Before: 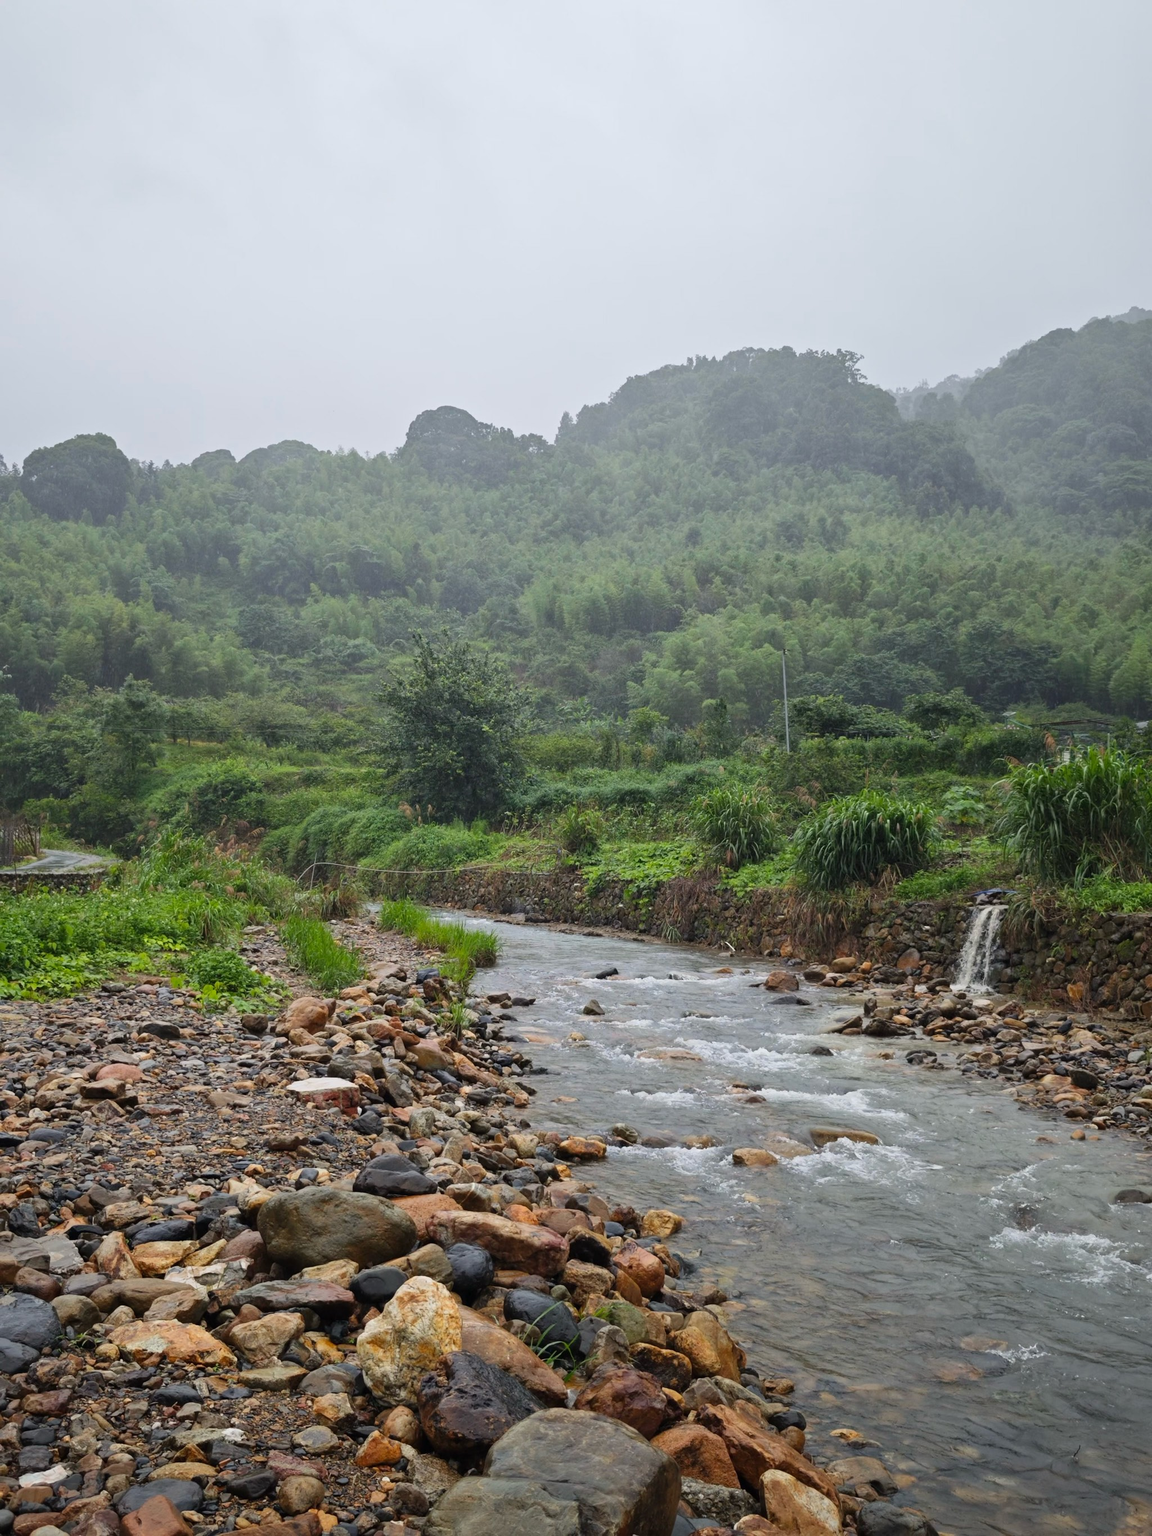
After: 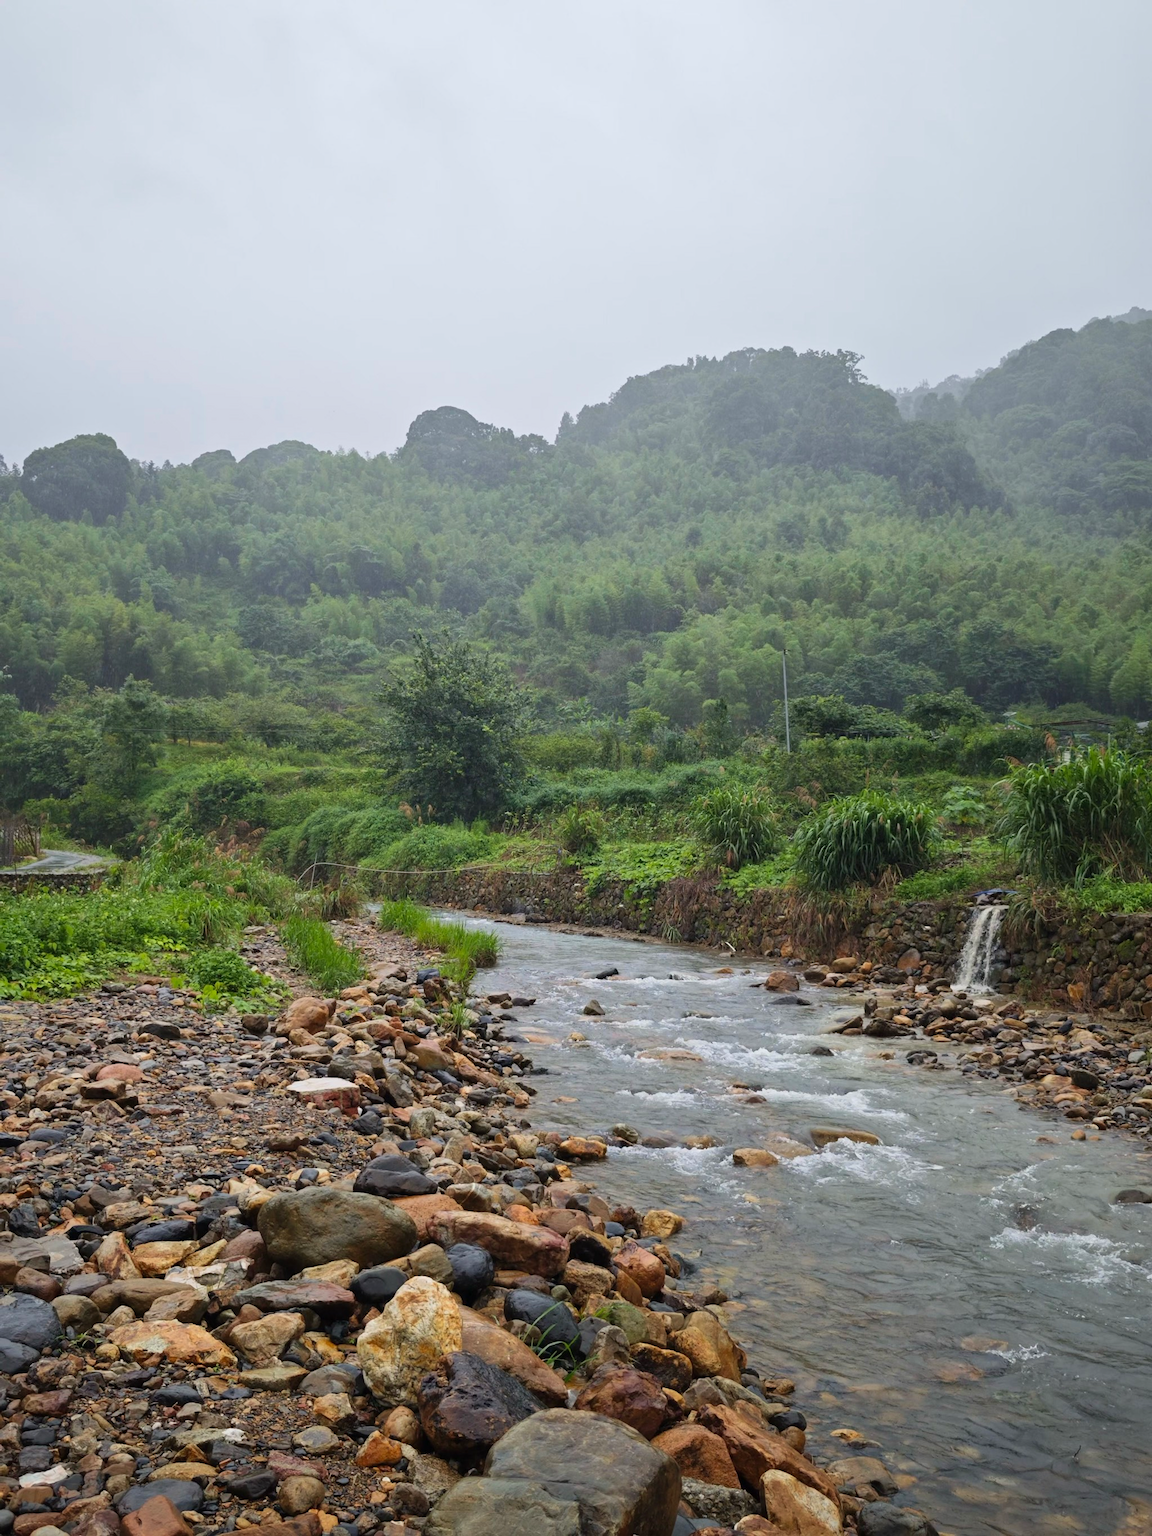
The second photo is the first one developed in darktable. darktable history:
velvia: strength 15.62%
